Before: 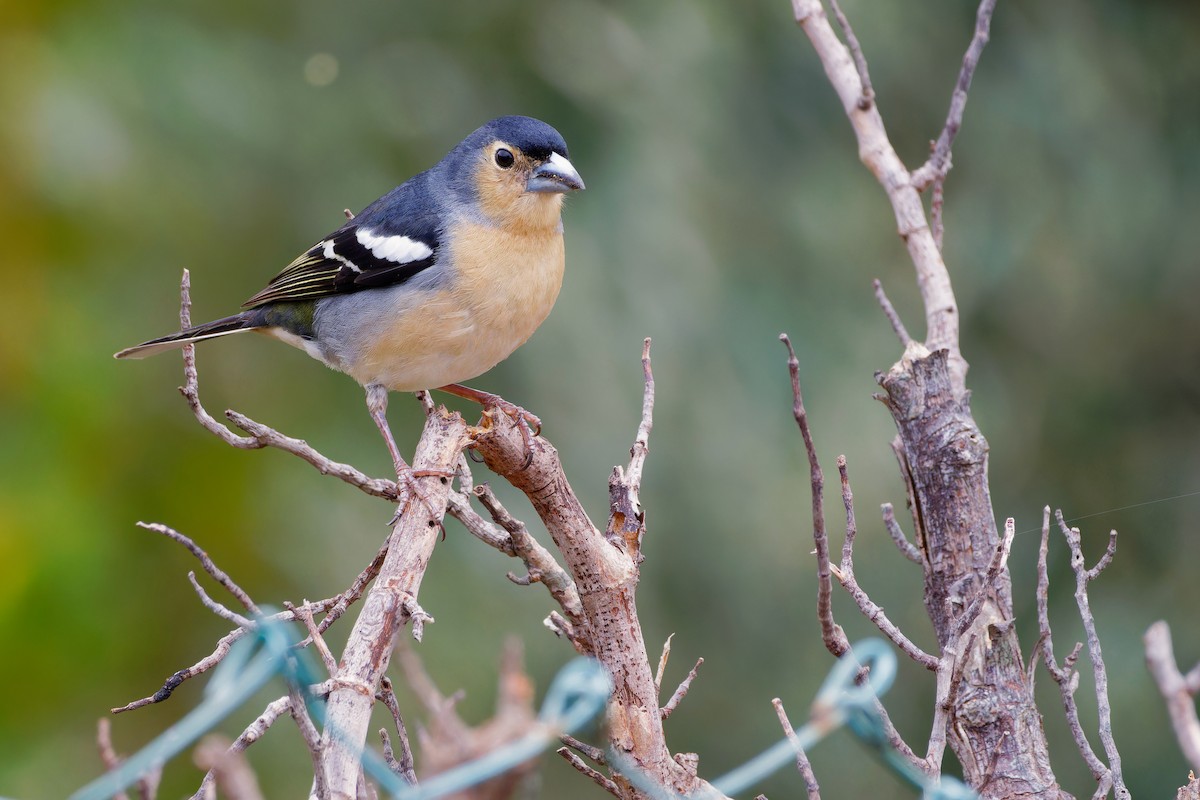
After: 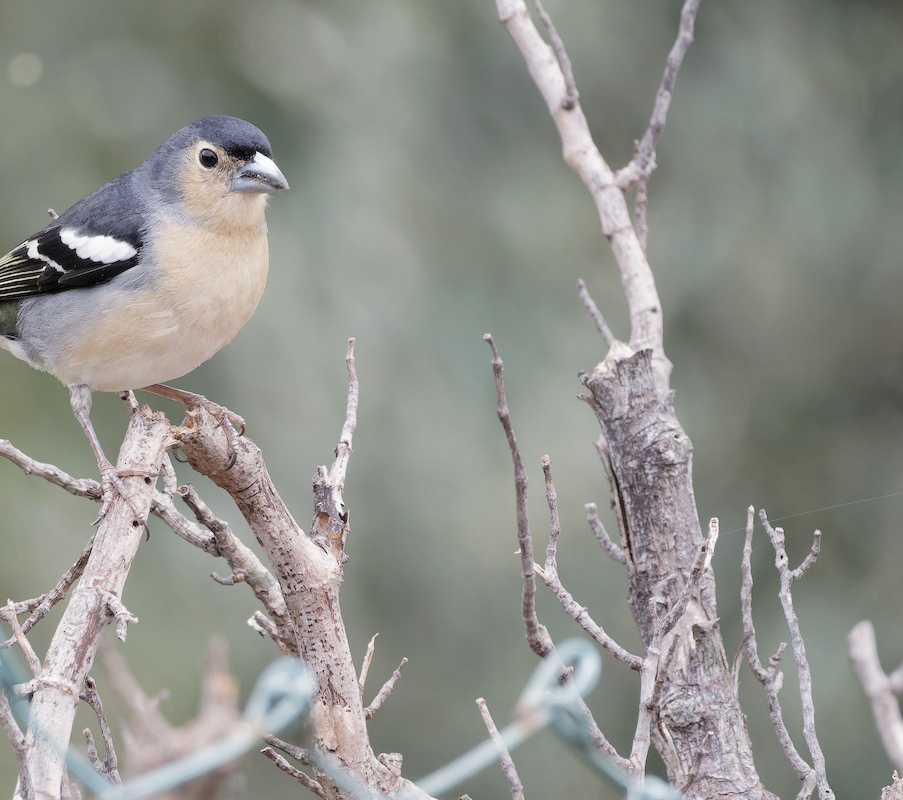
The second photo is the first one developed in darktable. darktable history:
contrast brightness saturation: brightness 0.186, saturation -0.5
crop and rotate: left 24.747%
